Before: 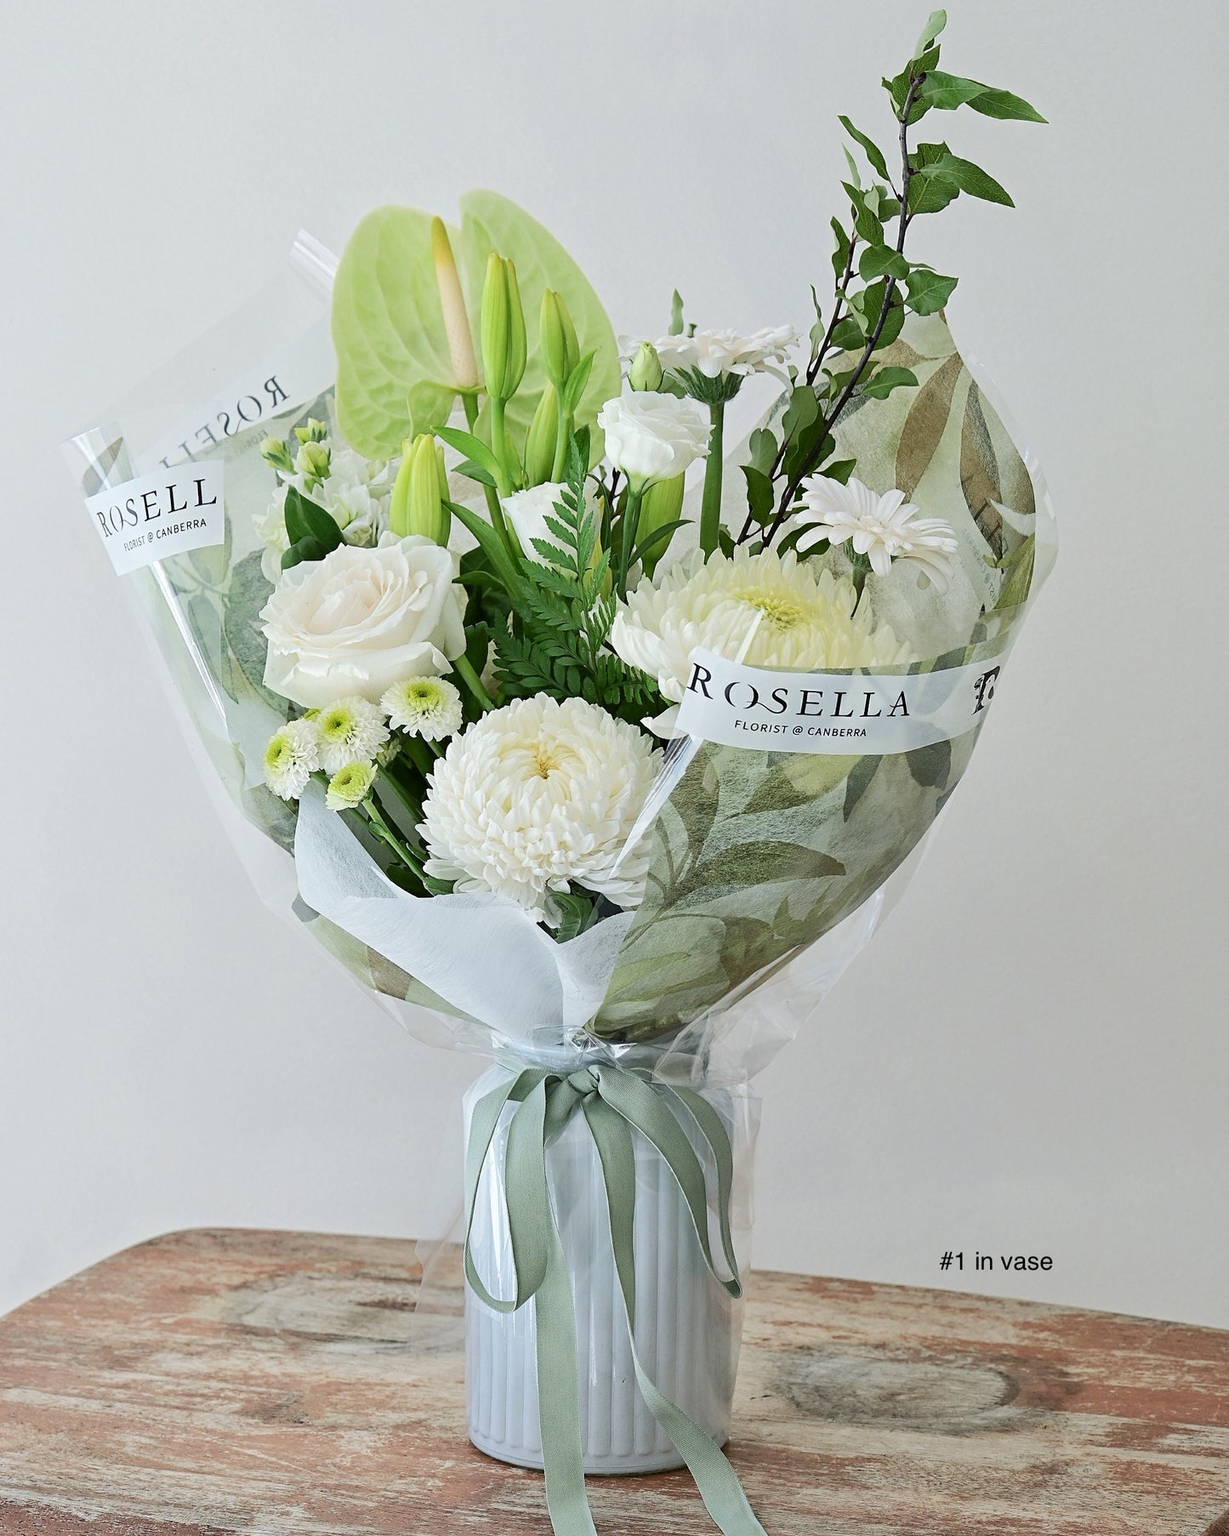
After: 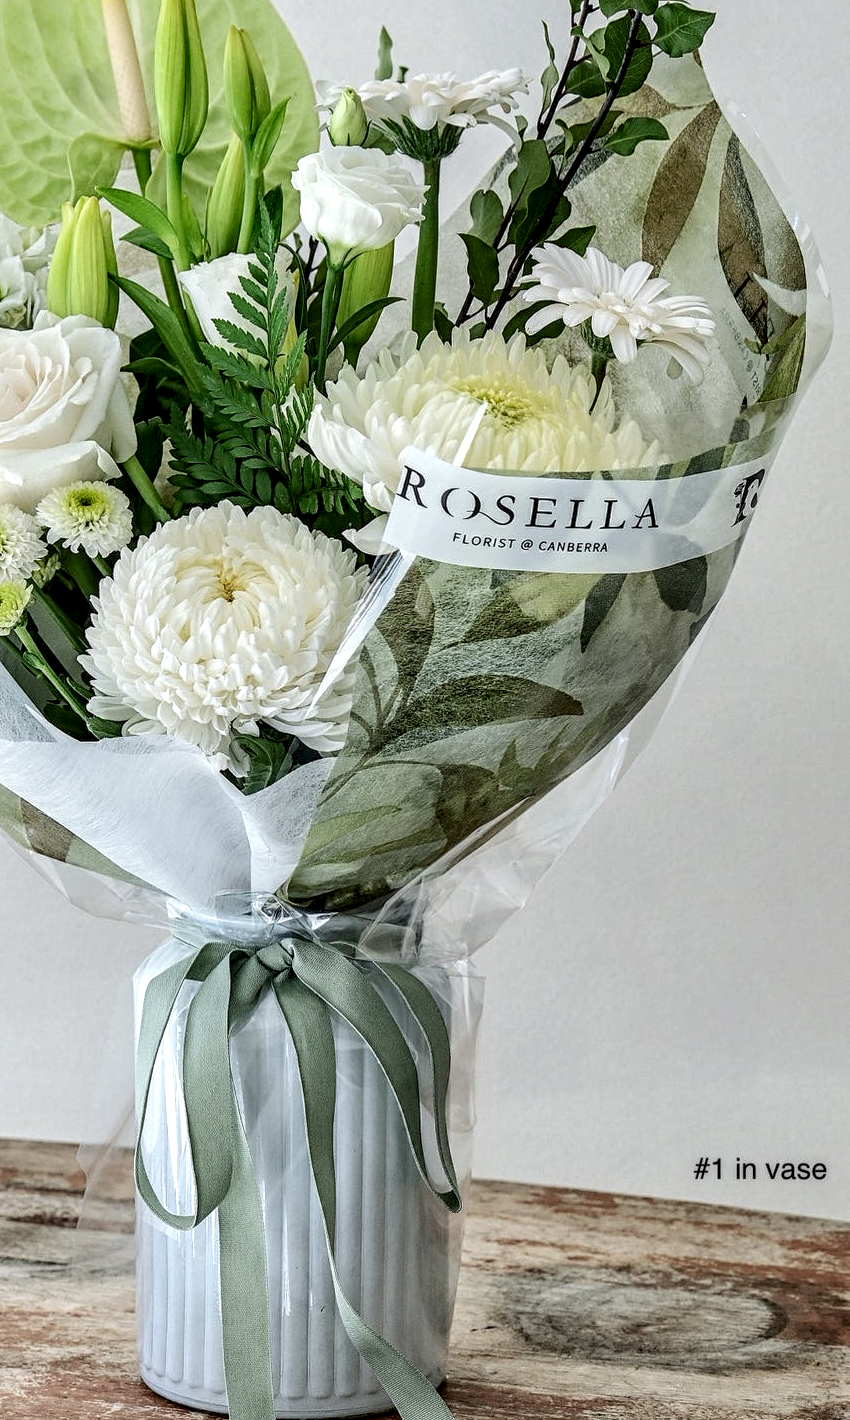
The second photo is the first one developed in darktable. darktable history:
local contrast: highlights 16%, detail 187%
crop and rotate: left 28.495%, top 17.406%, right 12.651%, bottom 3.943%
